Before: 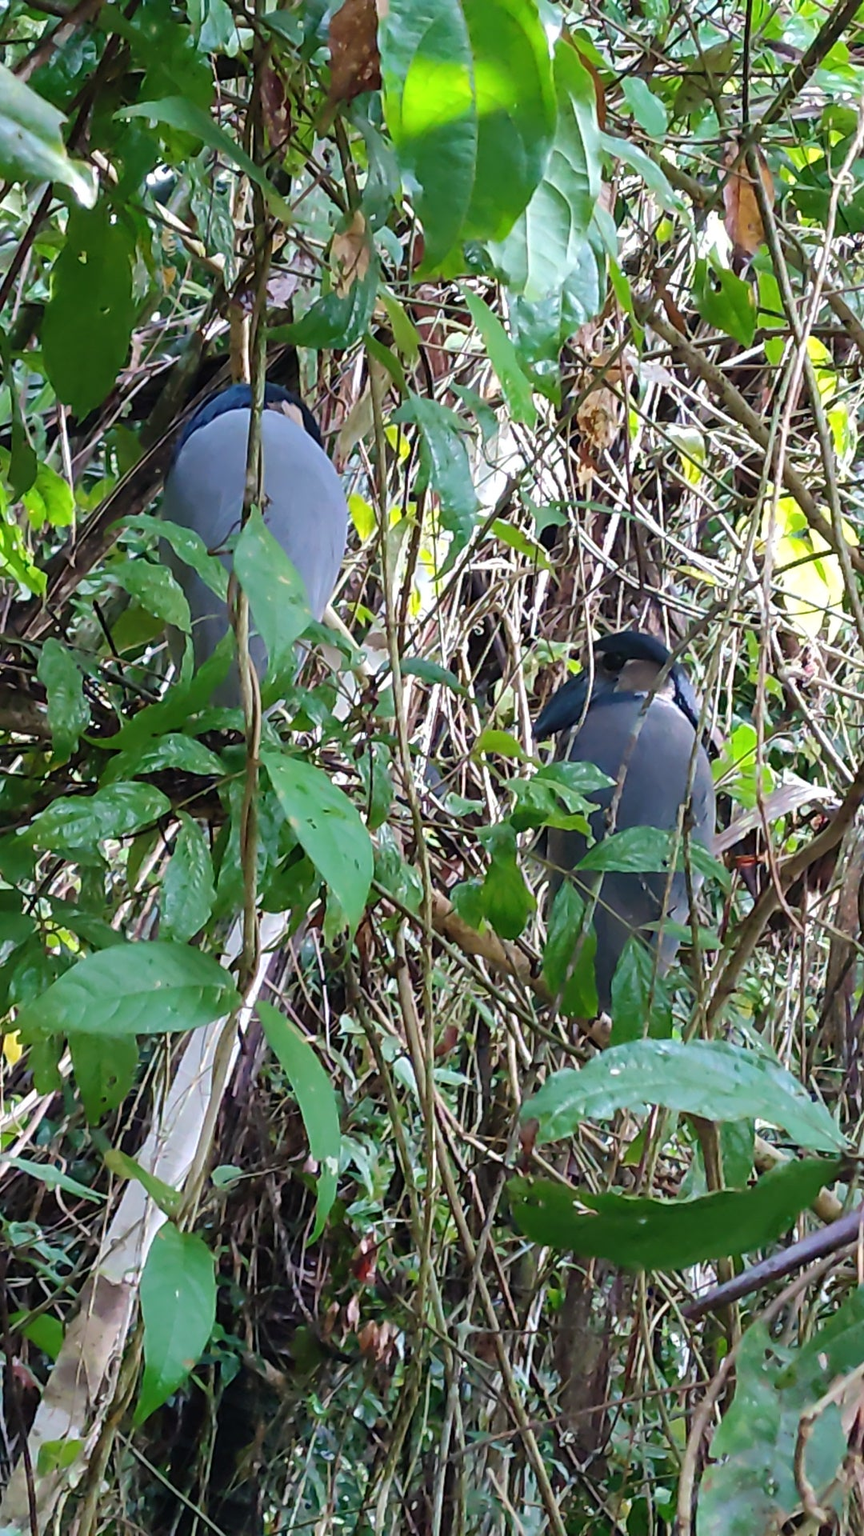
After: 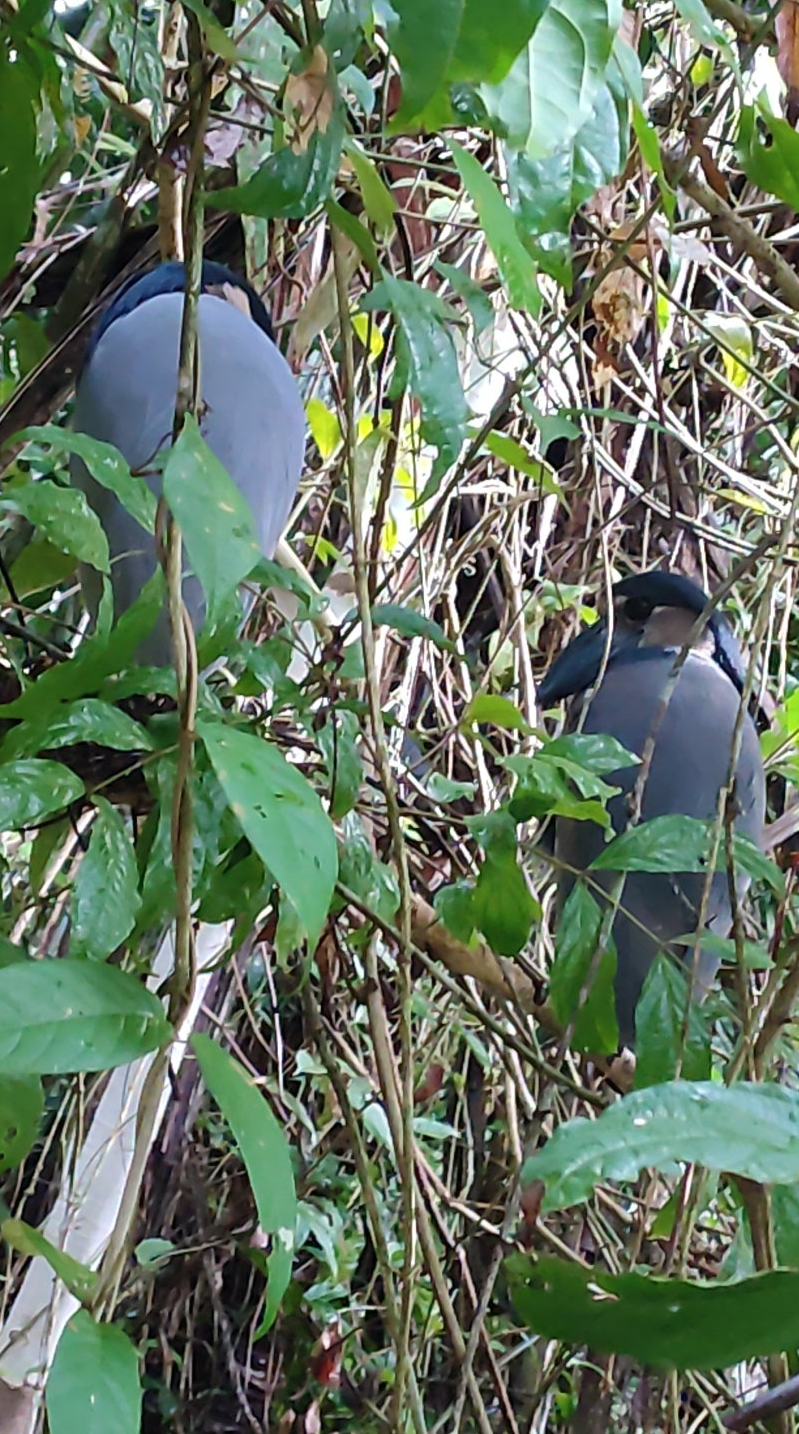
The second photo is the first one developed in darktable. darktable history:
crop and rotate: left 11.989%, top 11.377%, right 13.972%, bottom 13.895%
contrast brightness saturation: saturation -0.048
